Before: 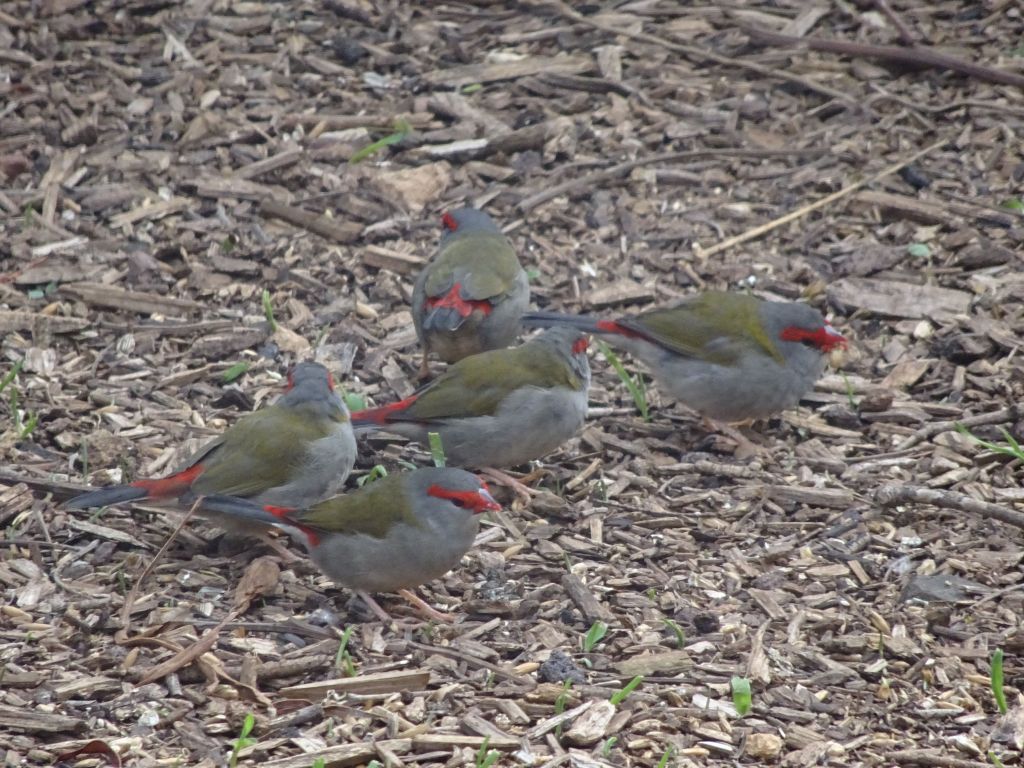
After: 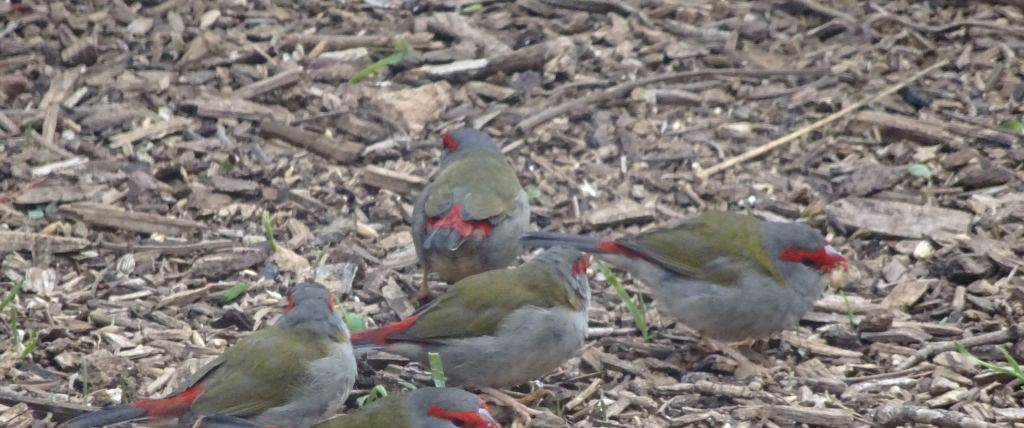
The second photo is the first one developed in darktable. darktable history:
exposure: exposure 0.202 EV, compensate exposure bias true, compensate highlight preservation false
crop and rotate: top 10.421%, bottom 33.731%
local contrast: mode bilateral grid, contrast 10, coarseness 24, detail 115%, midtone range 0.2
